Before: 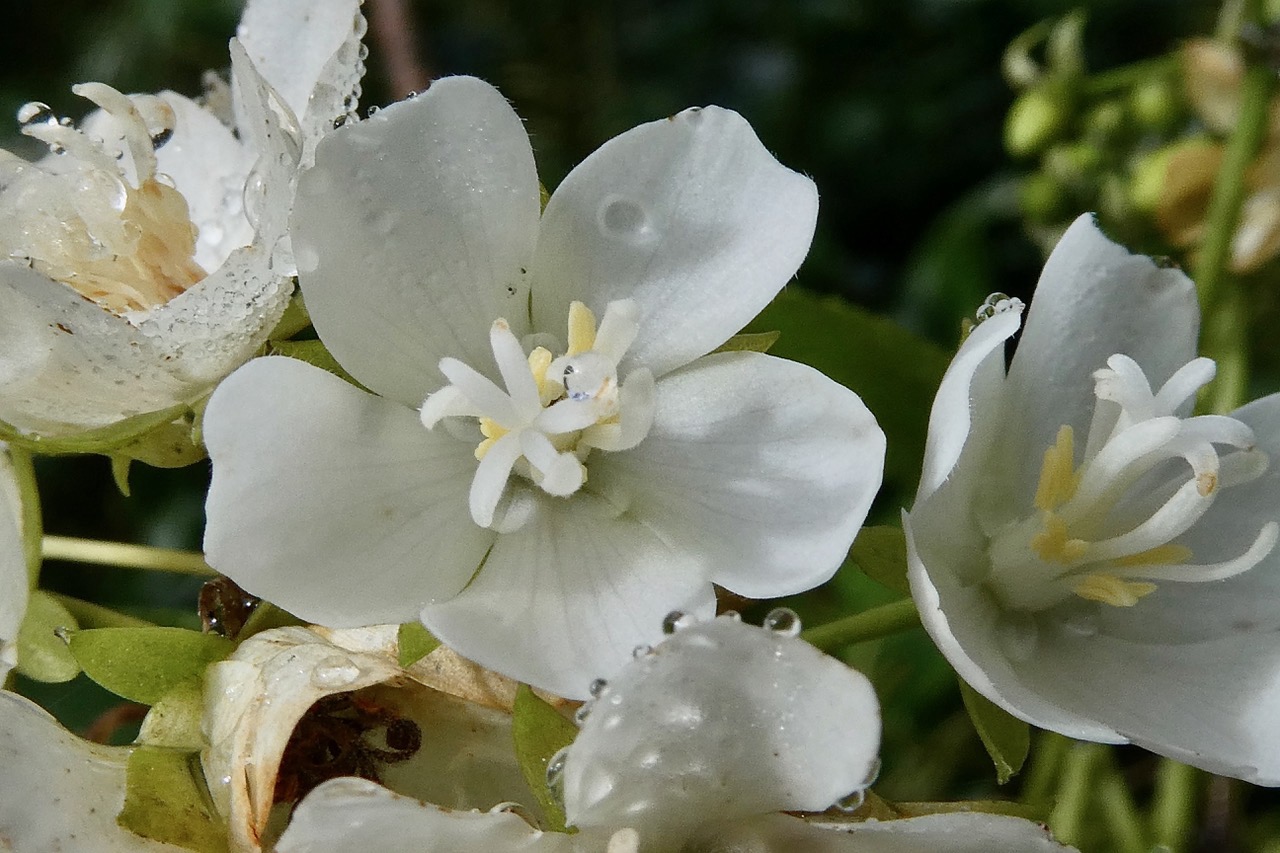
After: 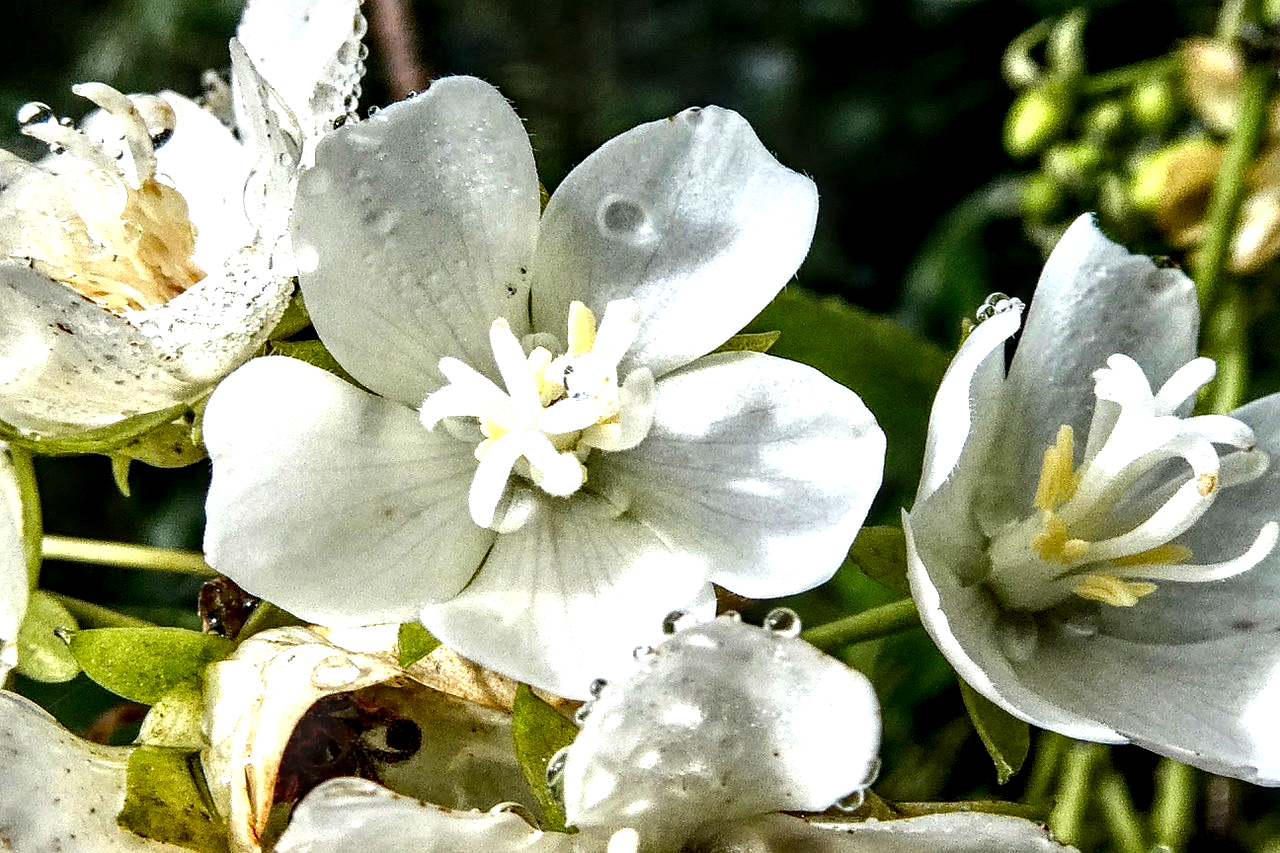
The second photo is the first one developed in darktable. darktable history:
haze removal: on, module defaults
local contrast: highlights 7%, shadows 36%, detail 184%, midtone range 0.47
tone equalizer: -8 EV -0.762 EV, -7 EV -0.726 EV, -6 EV -0.615 EV, -5 EV -0.363 EV, -3 EV 0.378 EV, -2 EV 0.6 EV, -1 EV 0.697 EV, +0 EV 0.762 EV, edges refinement/feathering 500, mask exposure compensation -1.57 EV, preserve details no
exposure: black level correction 0.002, exposure 0.674 EV, compensate exposure bias true, compensate highlight preservation false
